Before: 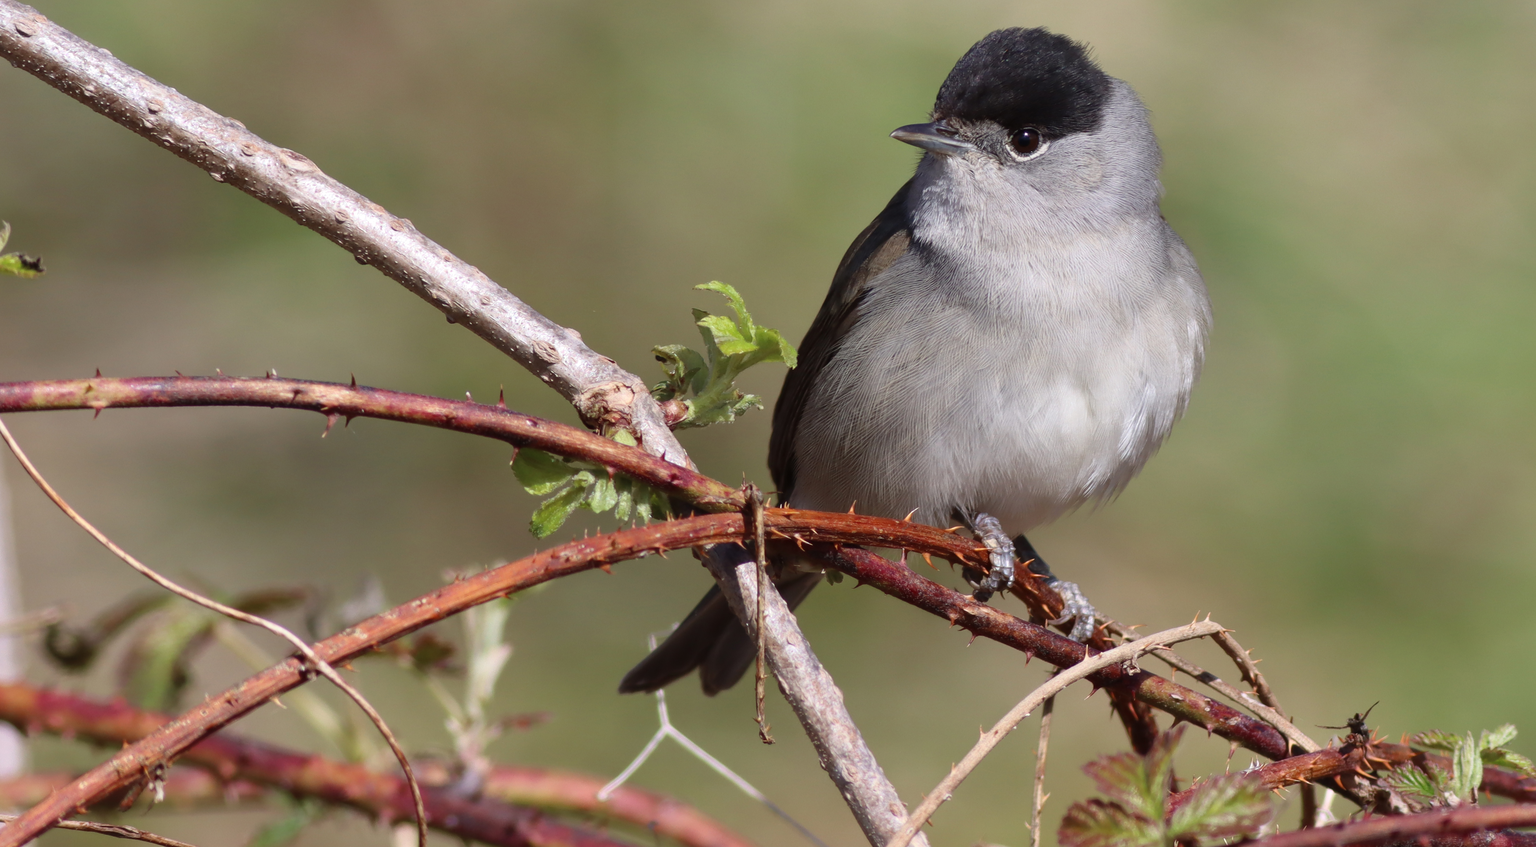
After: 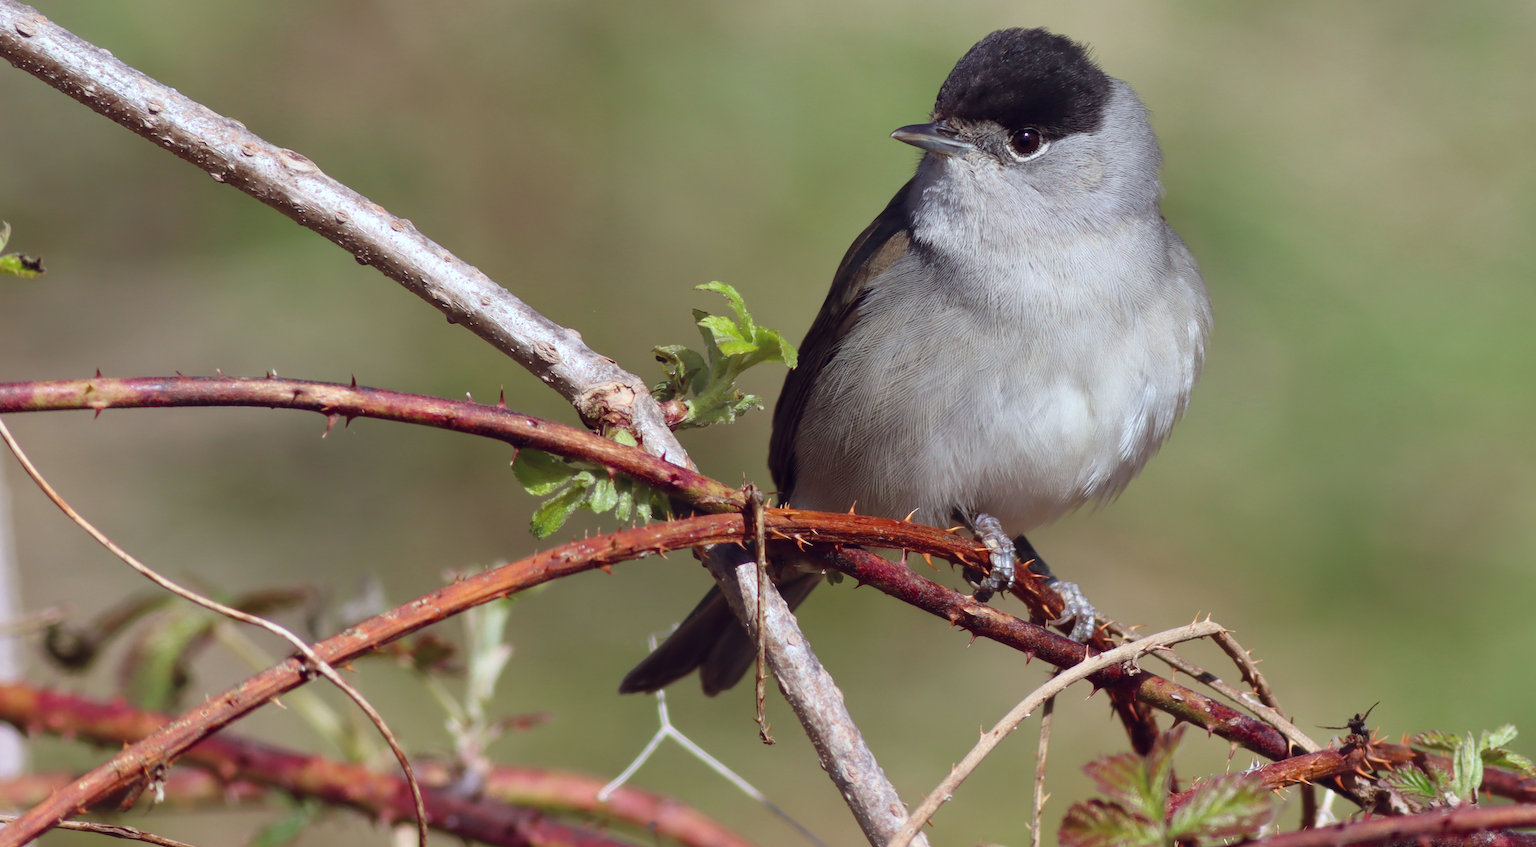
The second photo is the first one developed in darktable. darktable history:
shadows and highlights: shadows 20.55, highlights -19.63, soften with gaussian
color correction: highlights a* -5.05, highlights b* -4.07, shadows a* 3.72, shadows b* 4.38
color balance rgb: shadows lift › hue 86.45°, global offset › chroma 0.093%, global offset › hue 254.19°, perceptual saturation grading › global saturation 10.397%
